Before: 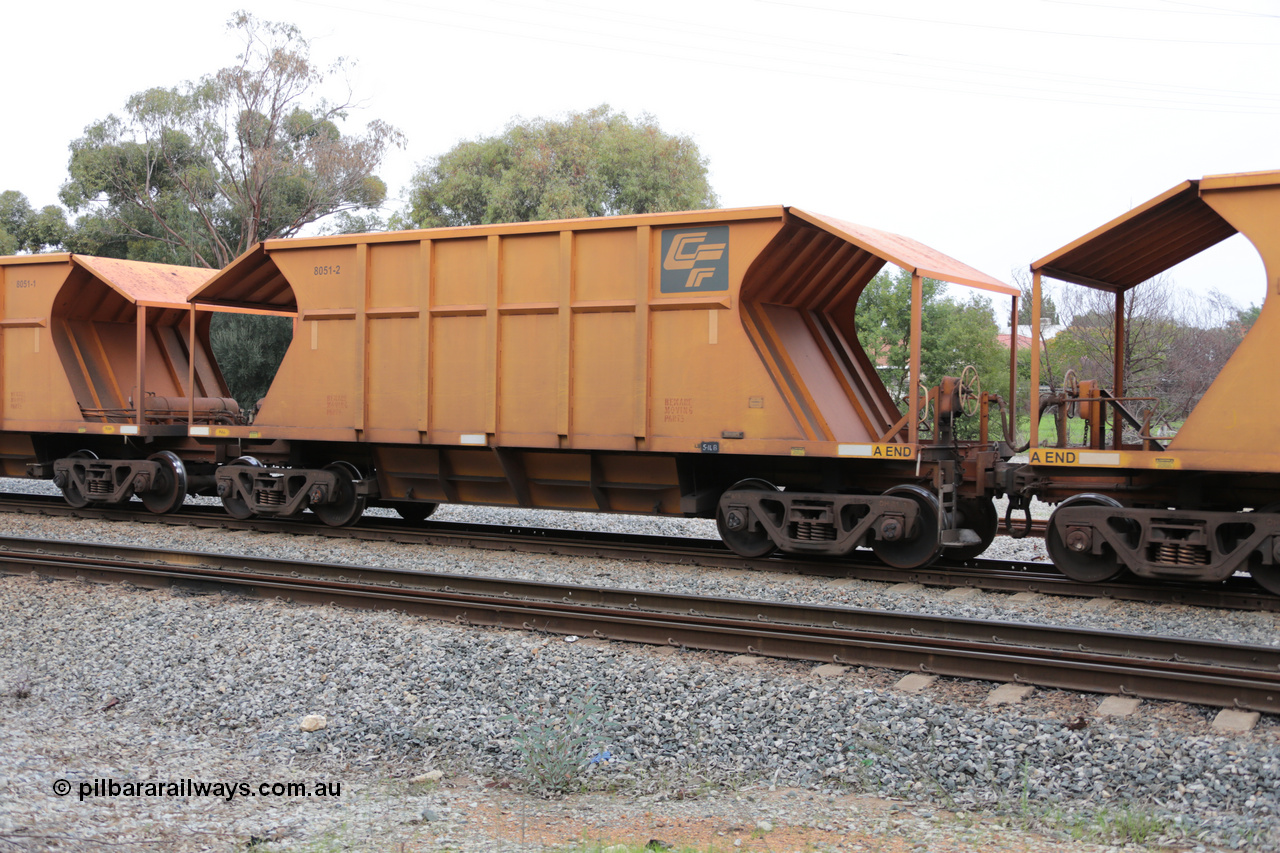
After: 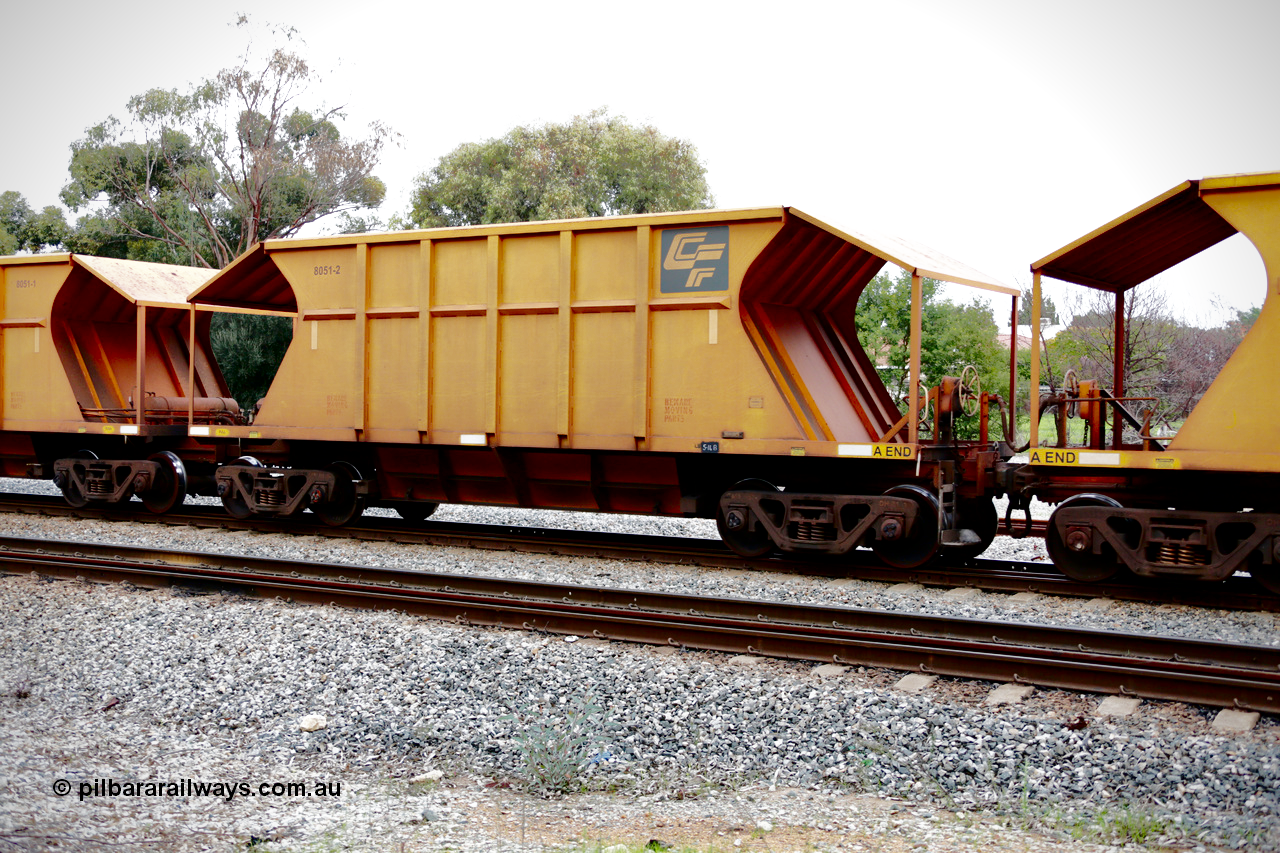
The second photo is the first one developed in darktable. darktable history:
shadows and highlights: shadows 40, highlights -60
contrast brightness saturation: brightness -0.52
base curve: curves: ch0 [(0, 0.003) (0.001, 0.002) (0.006, 0.004) (0.02, 0.022) (0.048, 0.086) (0.094, 0.234) (0.162, 0.431) (0.258, 0.629) (0.385, 0.8) (0.548, 0.918) (0.751, 0.988) (1, 1)], preserve colors none
vignetting: fall-off start 88.53%, fall-off radius 44.2%, saturation 0.376, width/height ratio 1.161
color balance: contrast 10%
